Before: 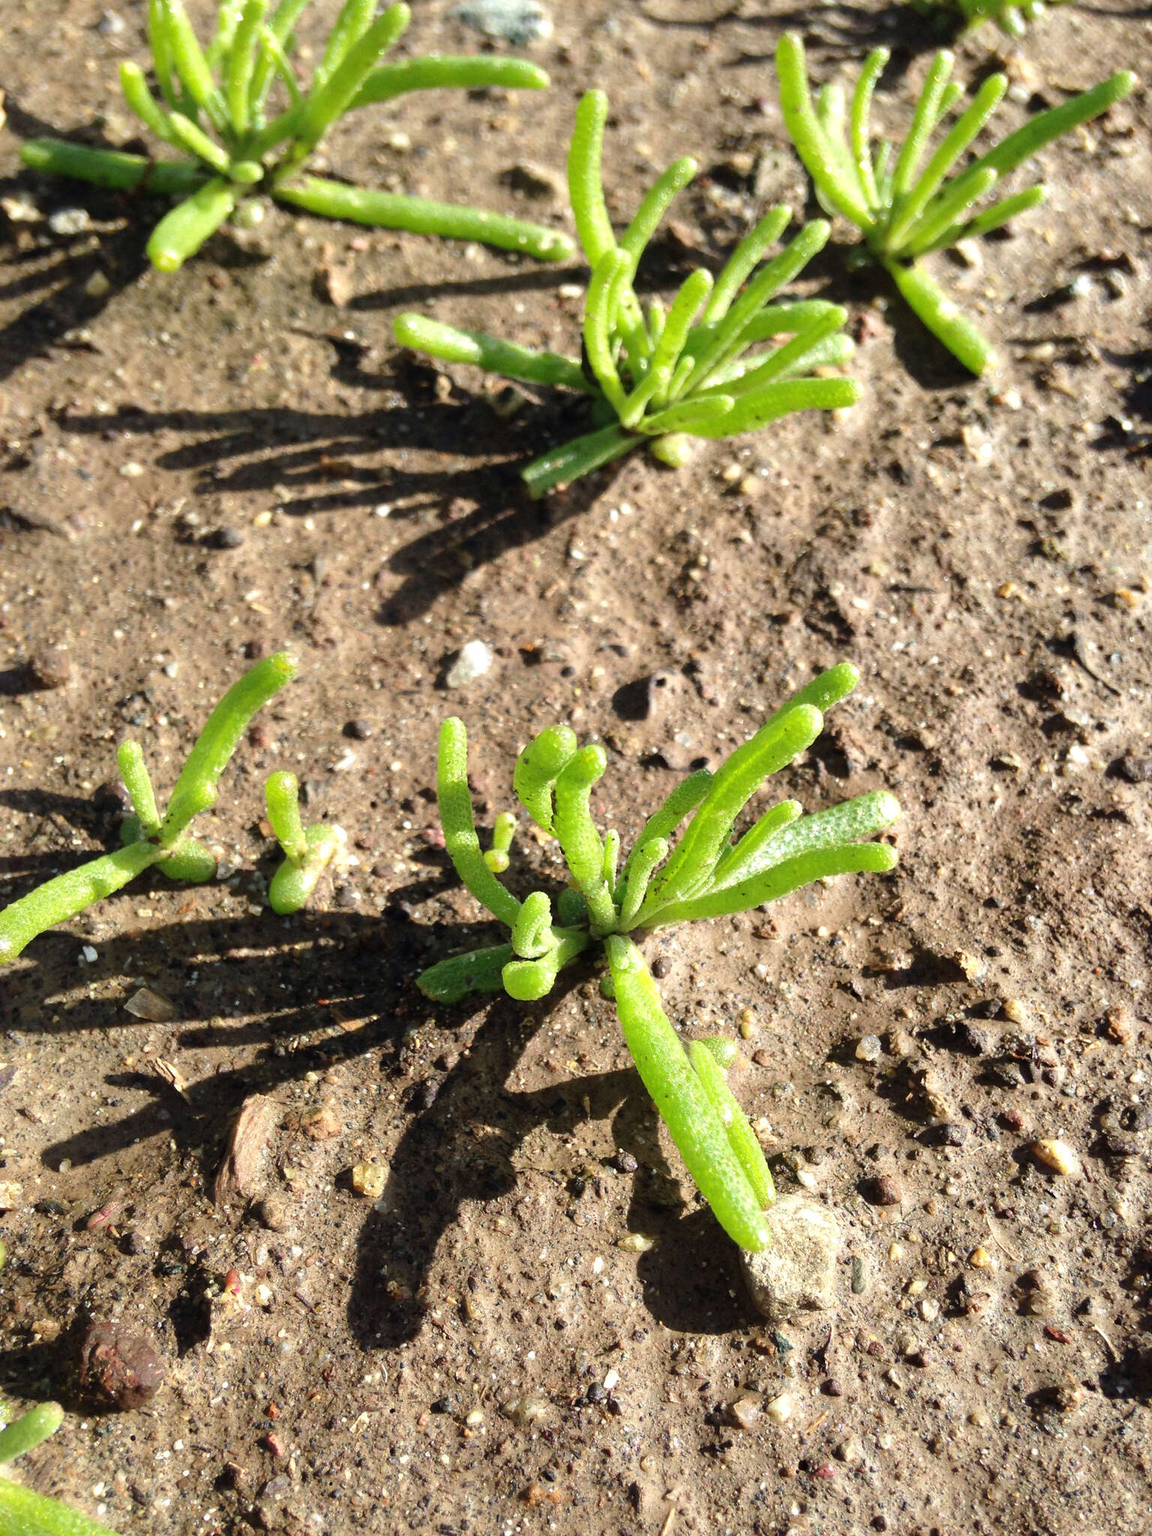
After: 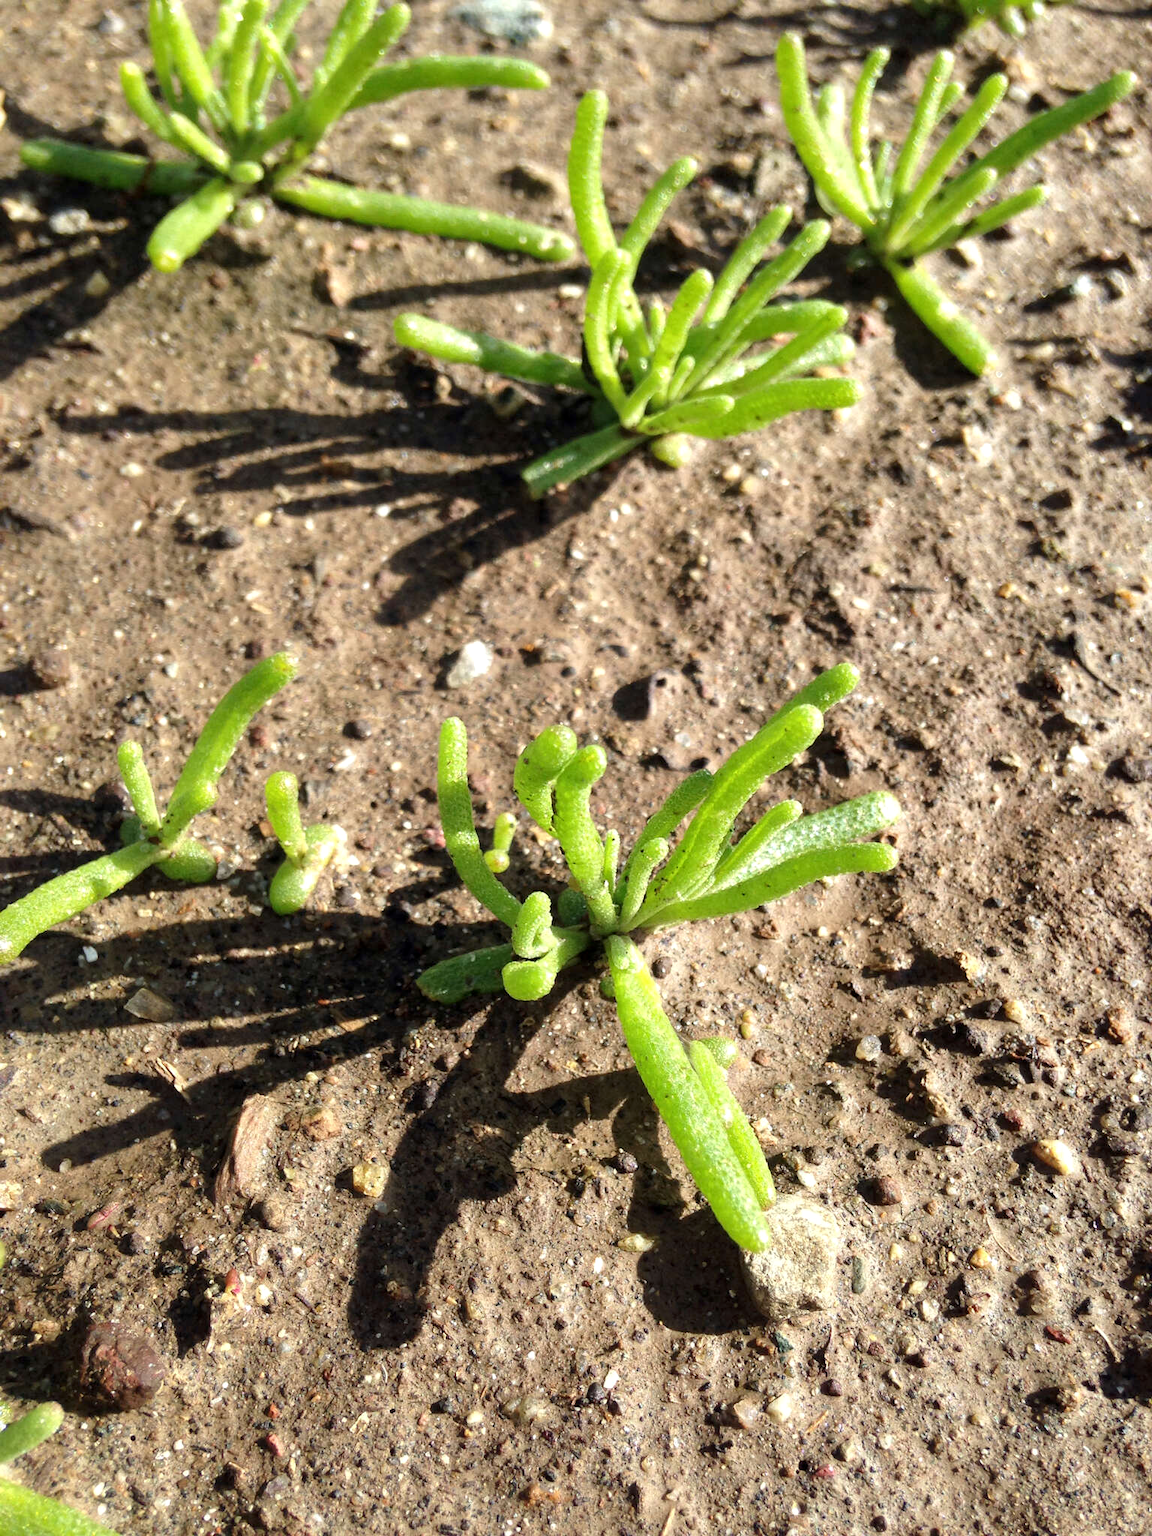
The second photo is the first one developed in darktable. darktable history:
local contrast: highlights 100%, shadows 102%, detail 119%, midtone range 0.2
